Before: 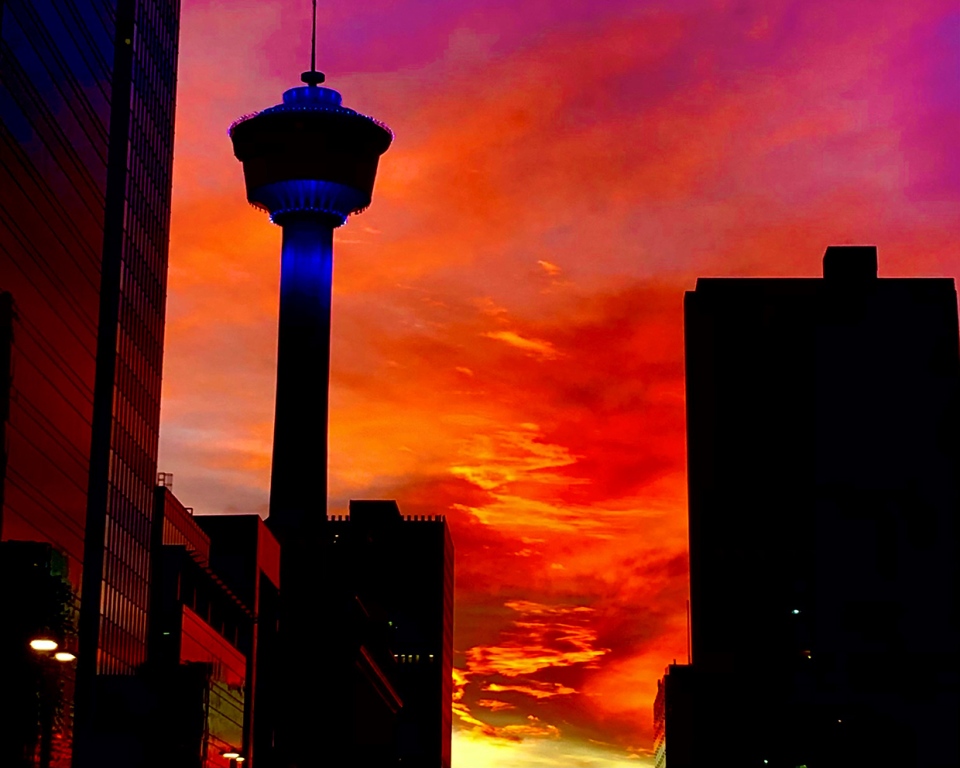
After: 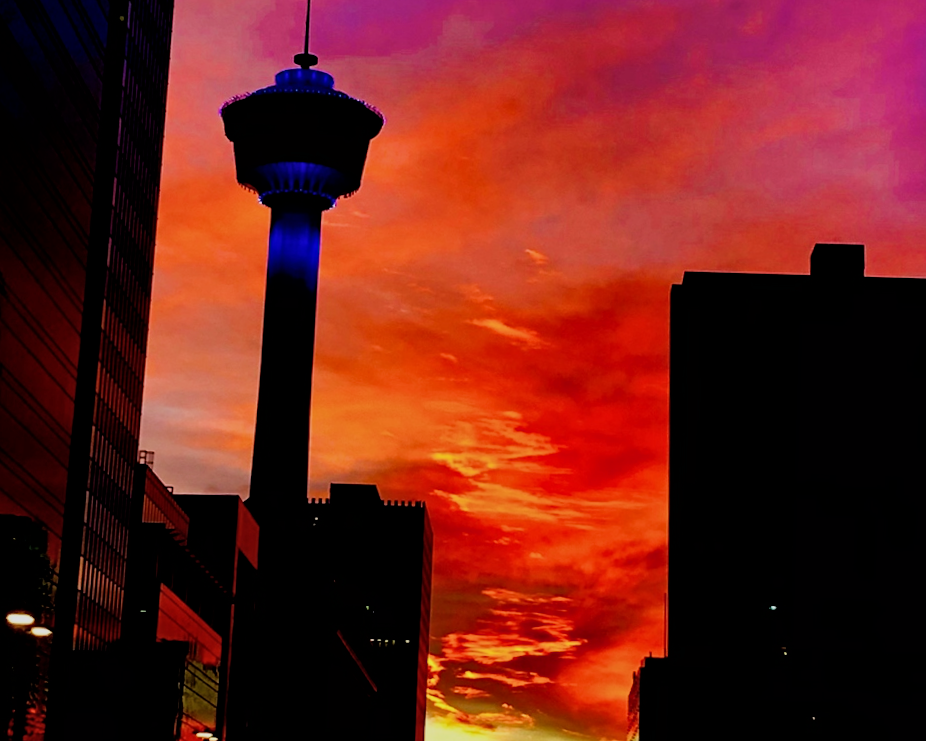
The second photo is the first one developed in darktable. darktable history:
crop and rotate: angle -1.66°
contrast equalizer: octaves 7, y [[0.5, 0.501, 0.532, 0.538, 0.54, 0.541], [0.5 ×6], [0.5 ×6], [0 ×6], [0 ×6]]
filmic rgb: black relative exposure -5.05 EV, white relative exposure 4 EV, hardness 2.89, contrast 1.094
